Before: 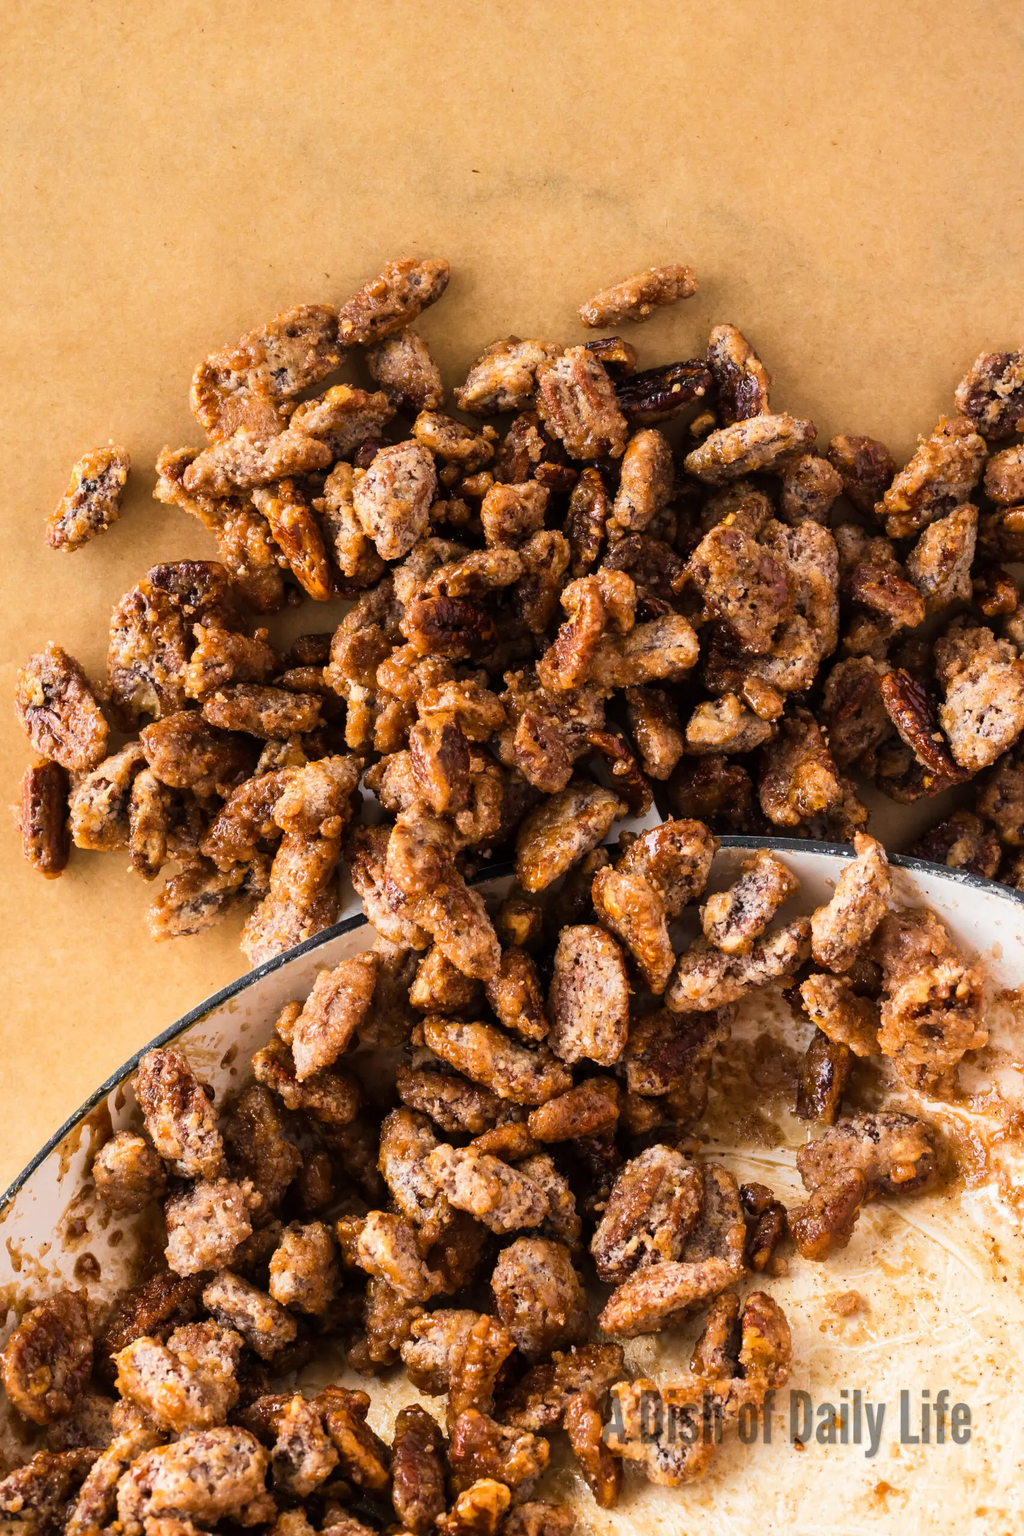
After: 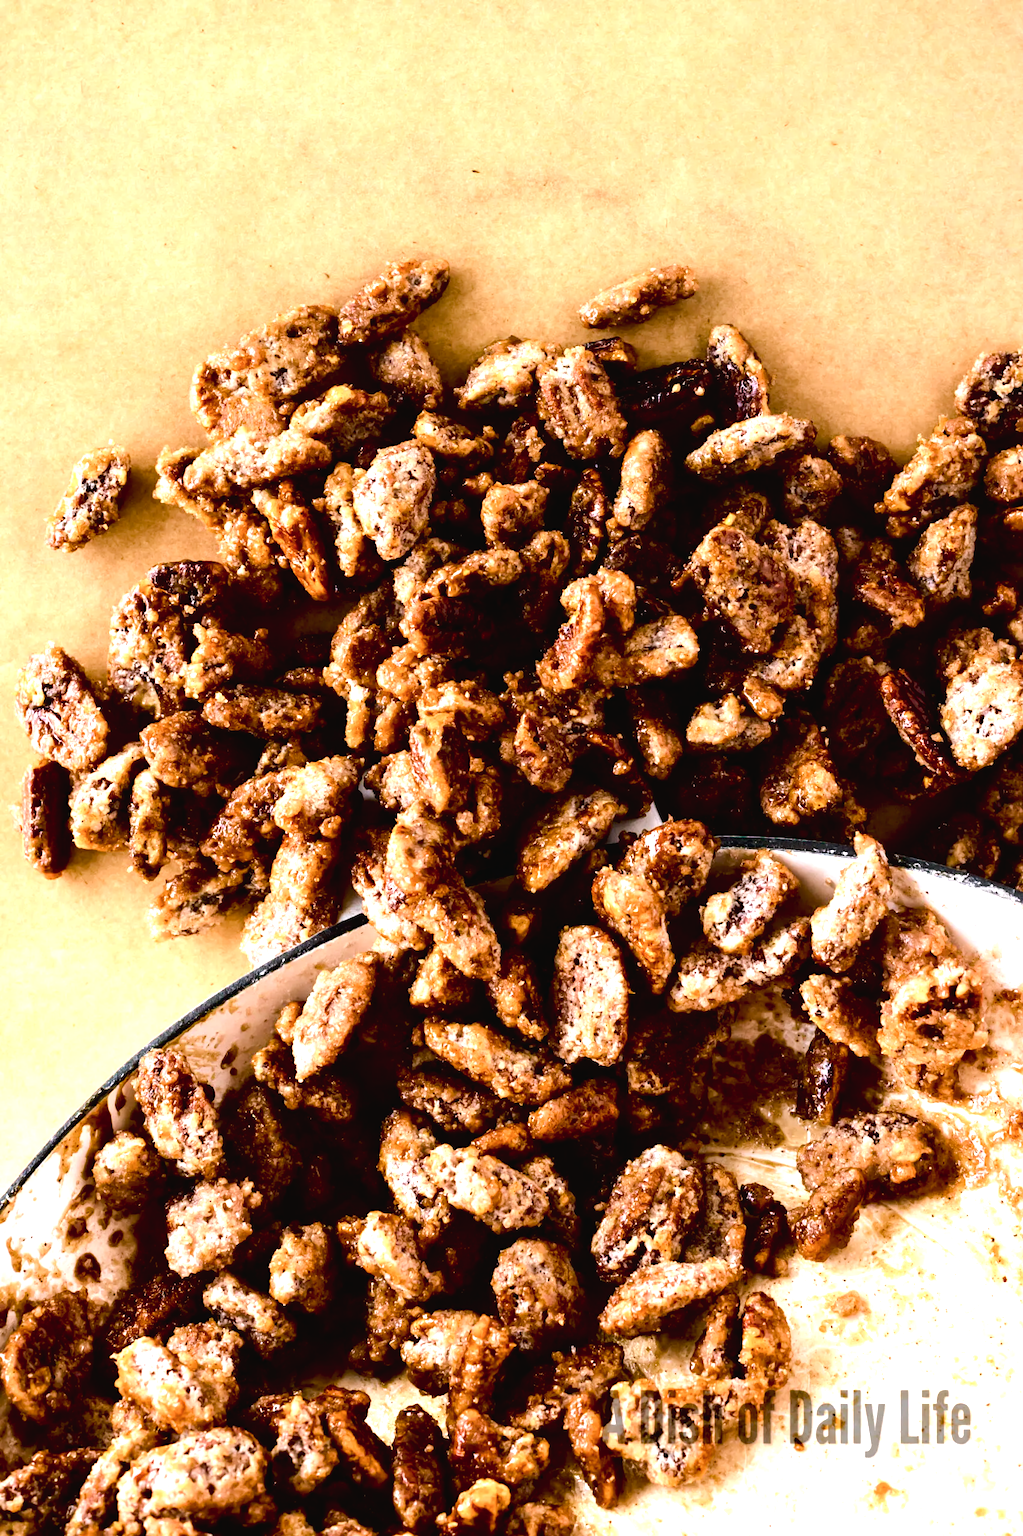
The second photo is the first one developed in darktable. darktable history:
lowpass: radius 0.5, unbound 0
exposure: black level correction 0.031, exposure 0.304 EV, compensate highlight preservation false
color balance rgb: shadows lift › chroma 2%, shadows lift › hue 135.47°, highlights gain › chroma 2%, highlights gain › hue 291.01°, global offset › luminance 0.5%, perceptual saturation grading › global saturation -10.8%, perceptual saturation grading › highlights -26.83%, perceptual saturation grading › shadows 21.25%, perceptual brilliance grading › highlights 17.77%, perceptual brilliance grading › mid-tones 31.71%, perceptual brilliance grading › shadows -31.01%, global vibrance 24.91%
